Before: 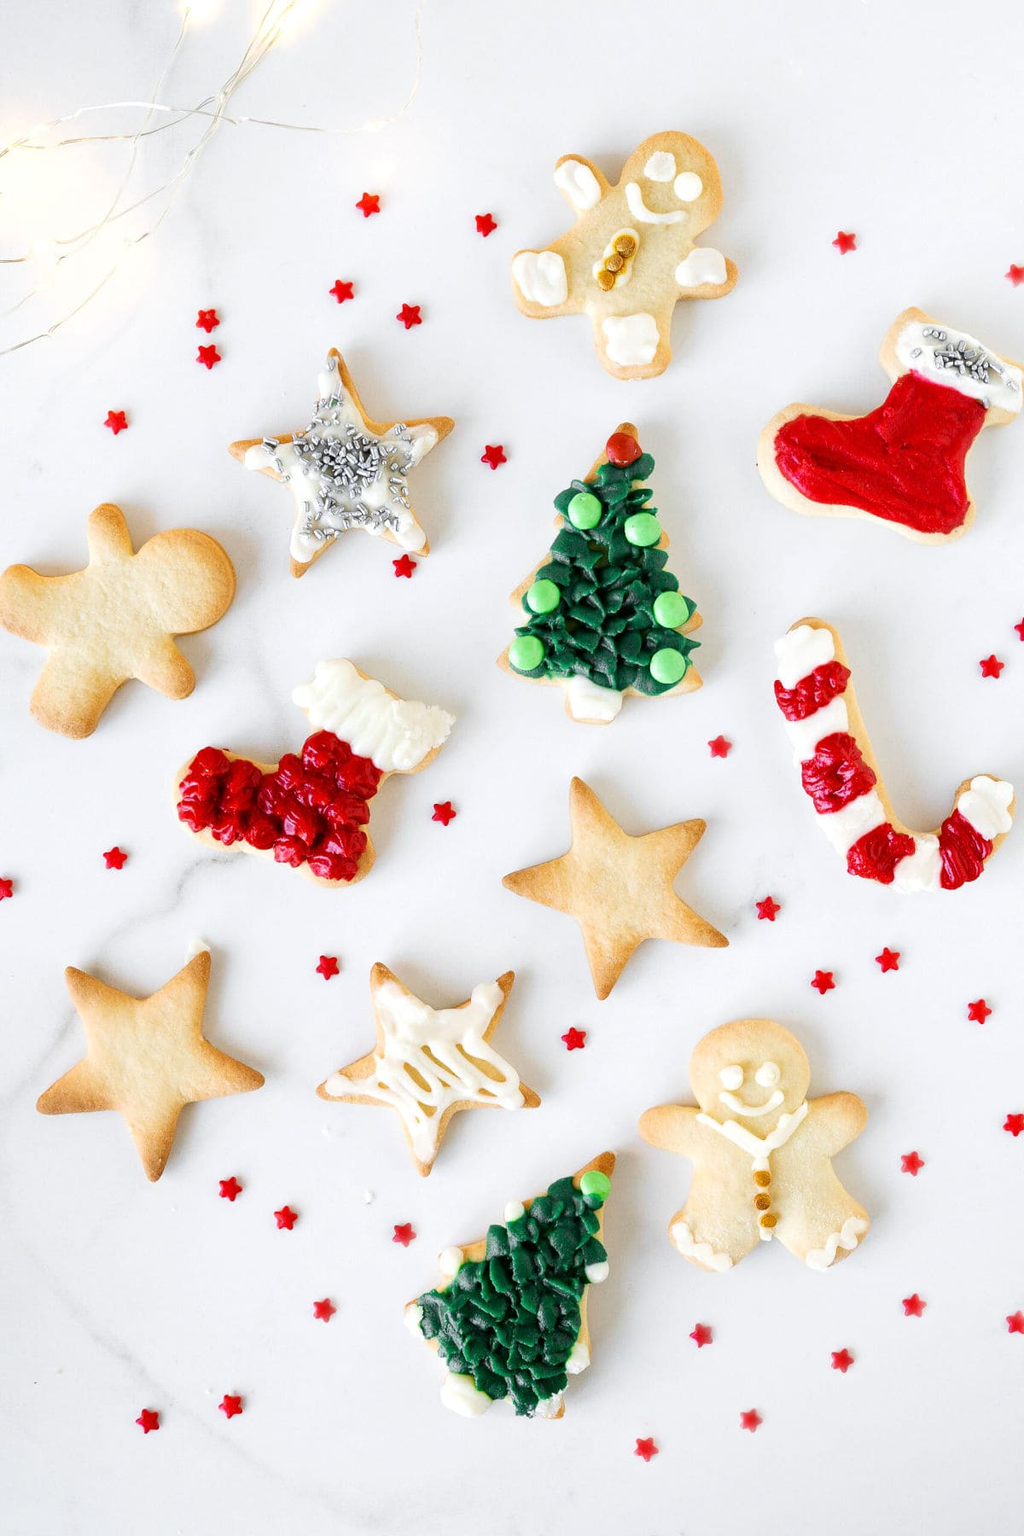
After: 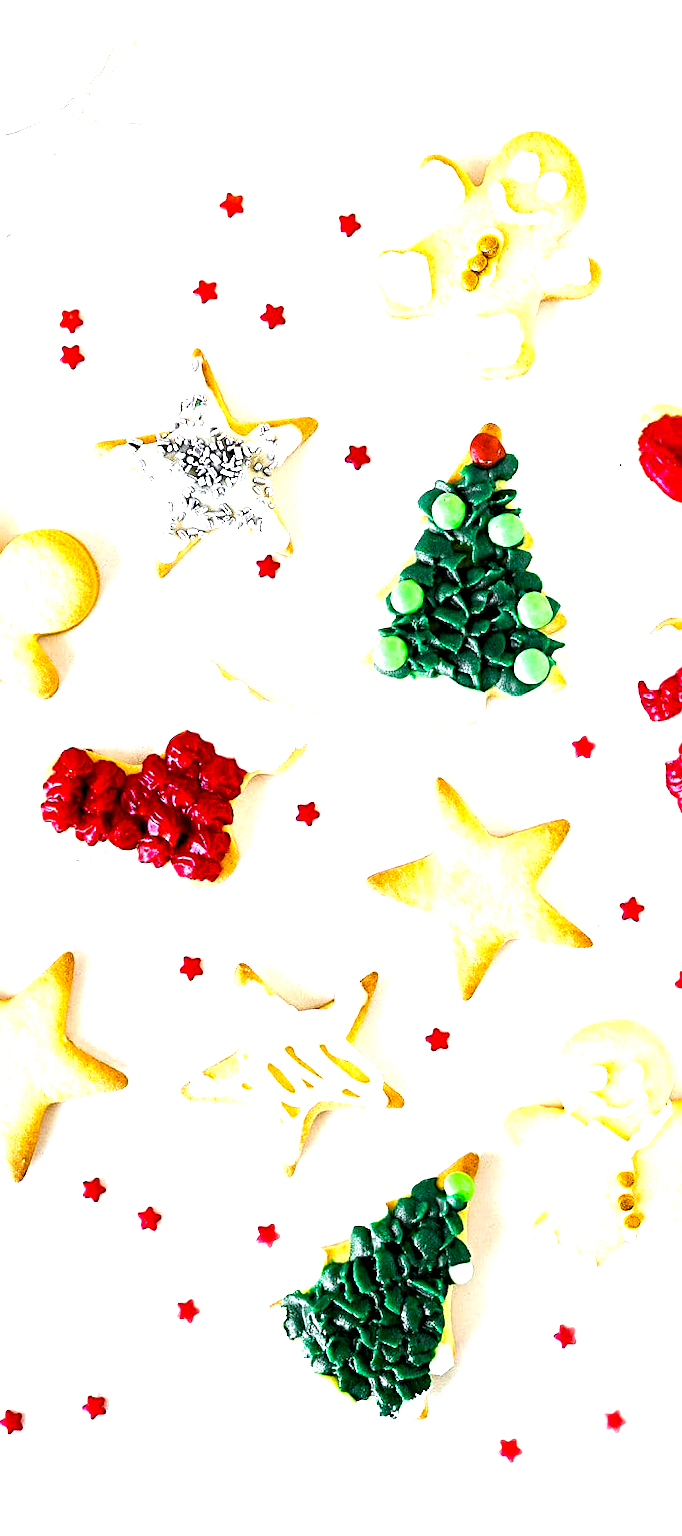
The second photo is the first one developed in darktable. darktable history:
exposure: black level correction 0, exposure 0.5 EV, compensate highlight preservation false
sharpen: radius 3.081
color balance rgb: highlights gain › luminance 14.708%, global offset › luminance -0.878%, perceptual saturation grading › global saturation 25.191%, perceptual brilliance grading › global brilliance 14.978%, perceptual brilliance grading › shadows -34.286%
haze removal: compatibility mode true, adaptive false
crop and rotate: left 13.347%, right 20.017%
